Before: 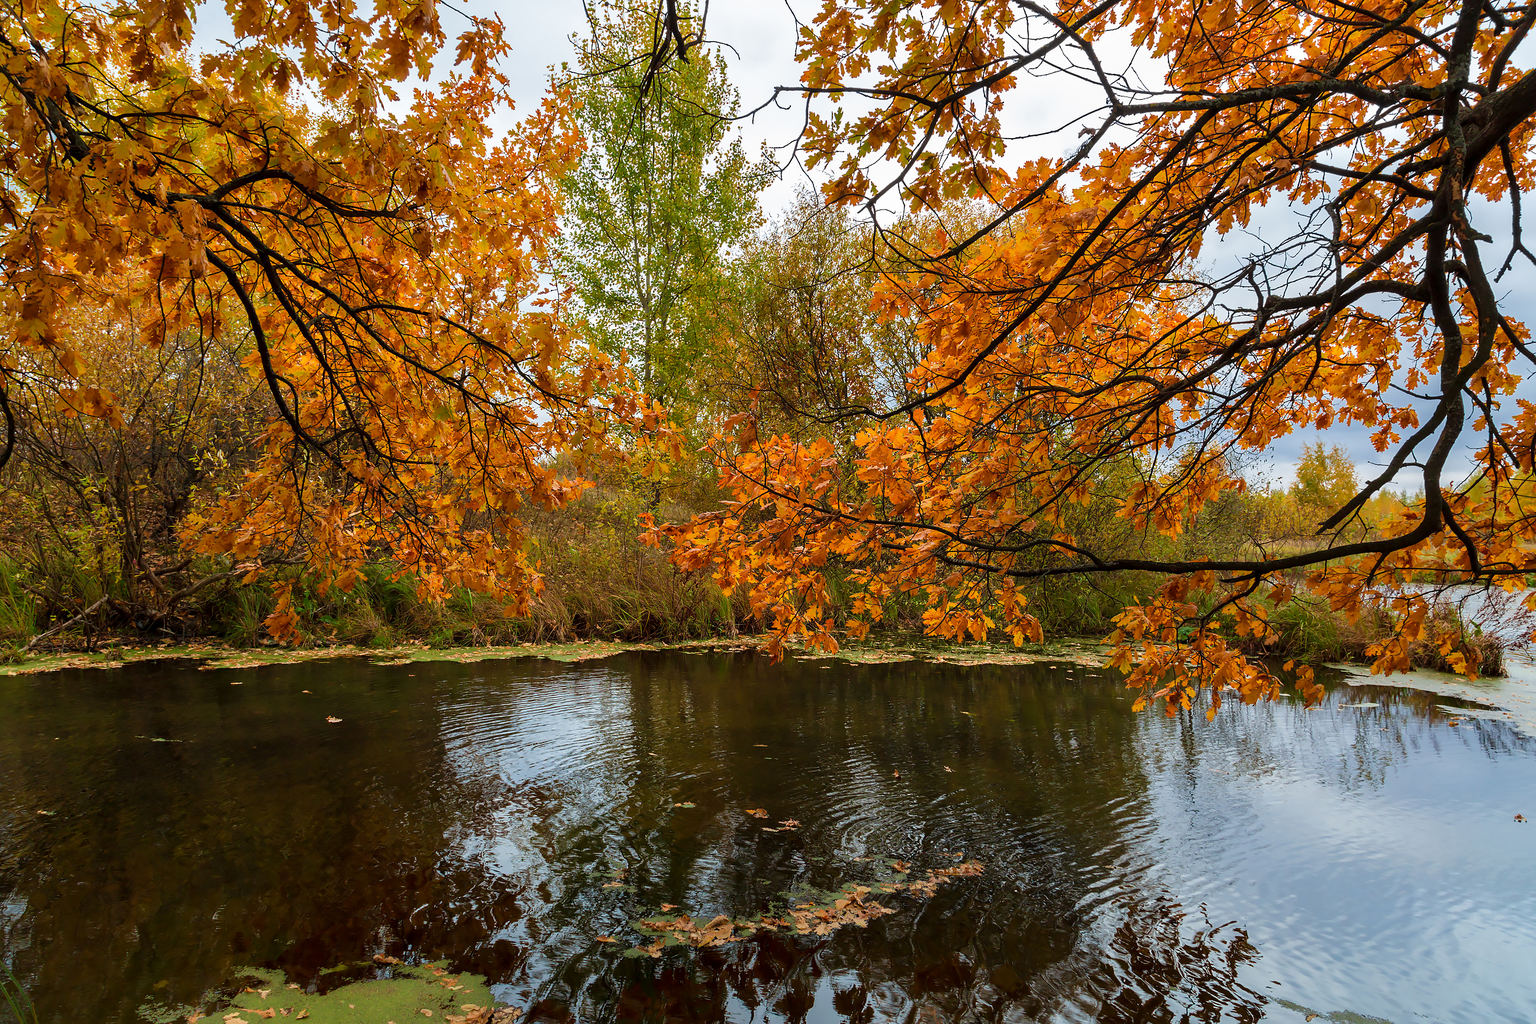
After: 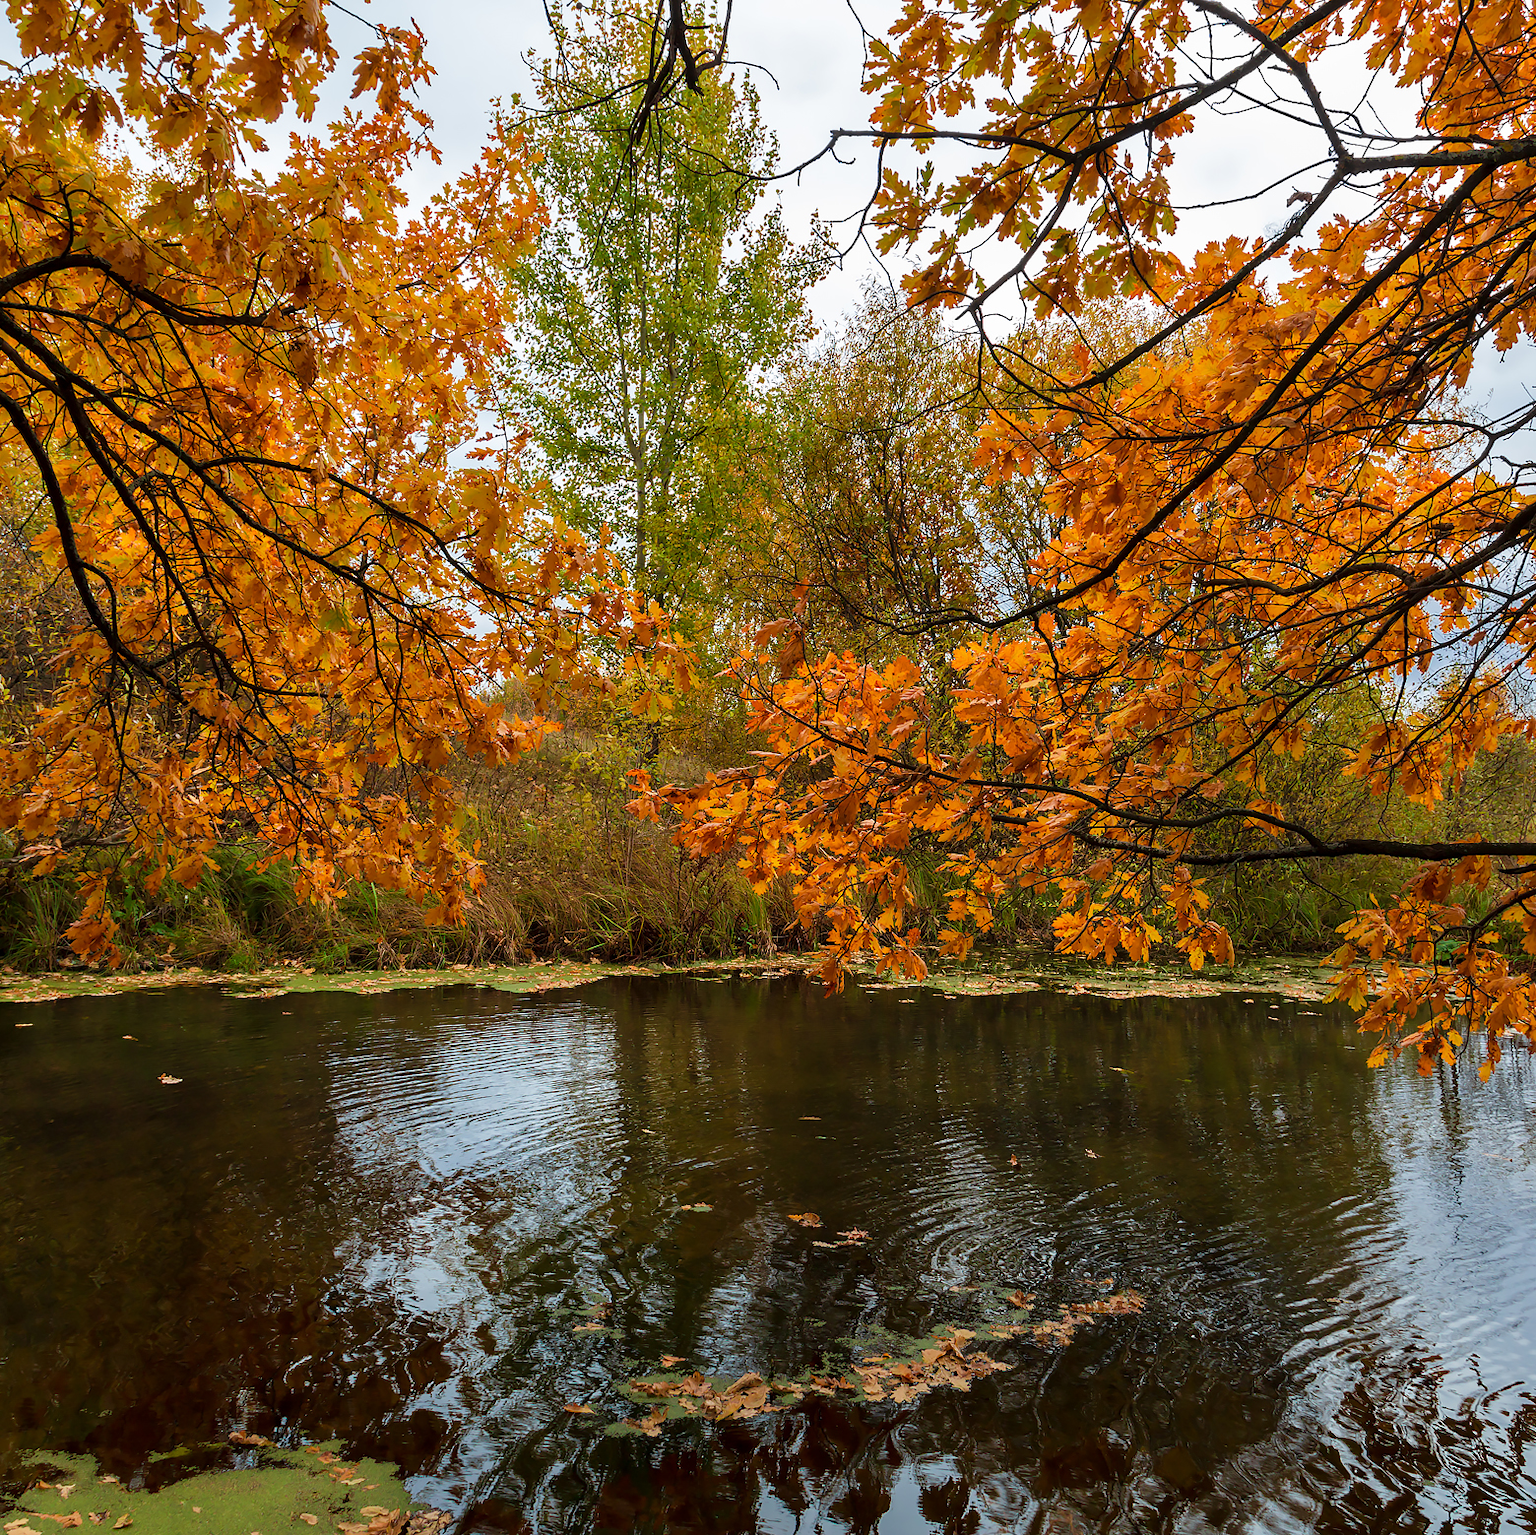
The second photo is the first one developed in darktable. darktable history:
crop and rotate: left 14.388%, right 18.939%
